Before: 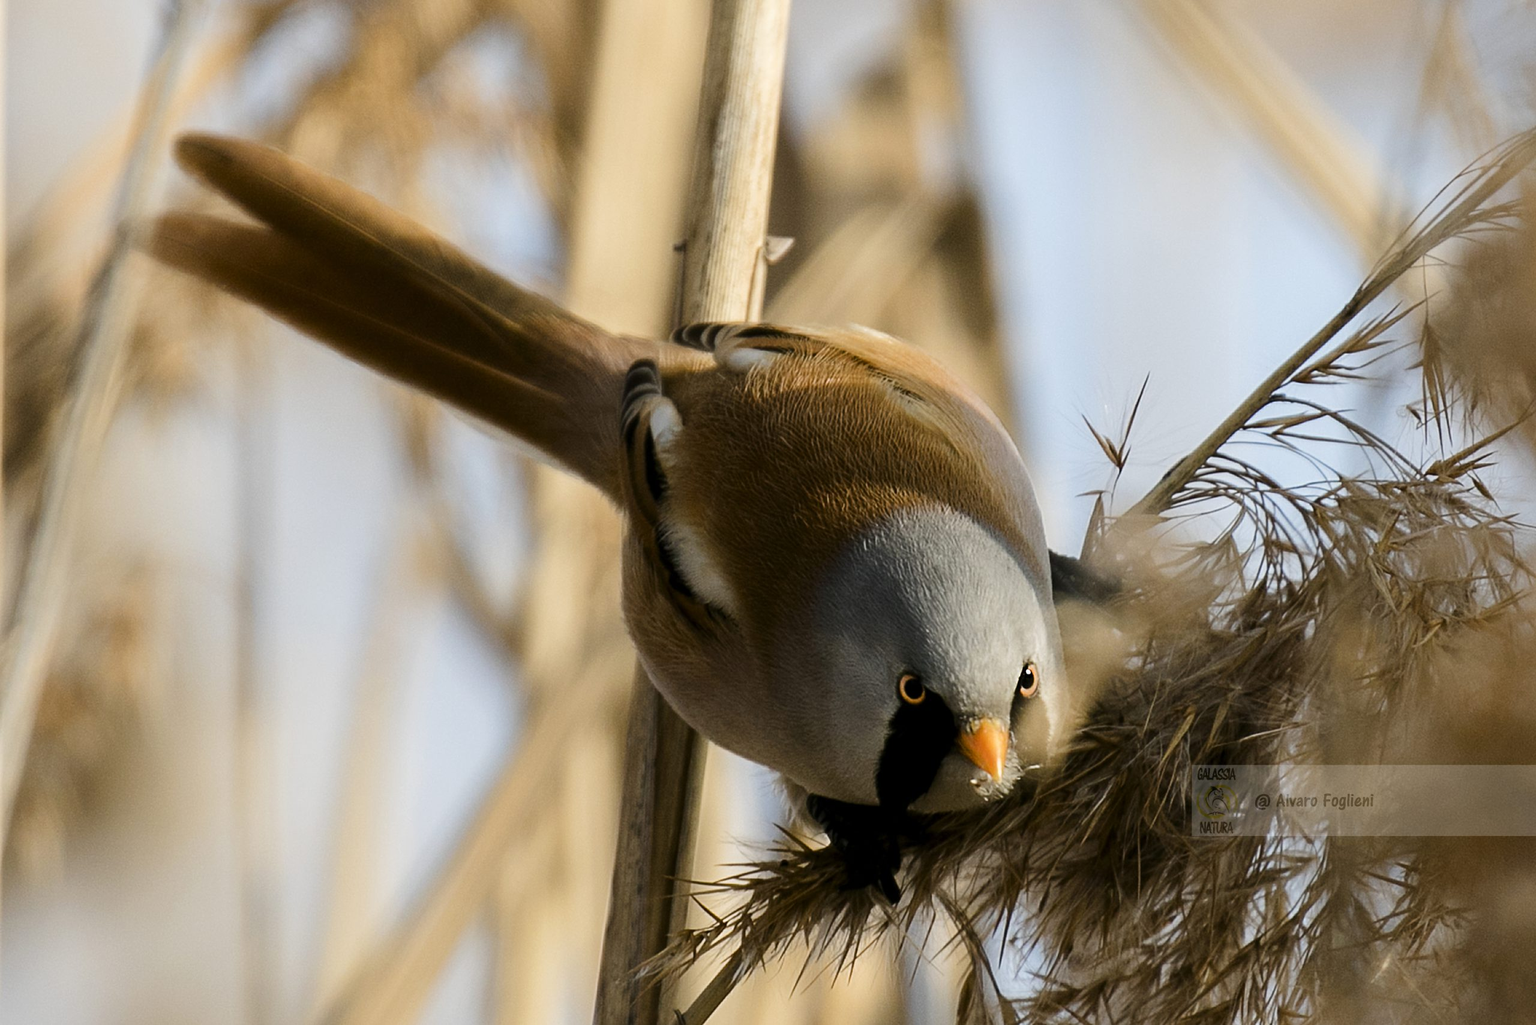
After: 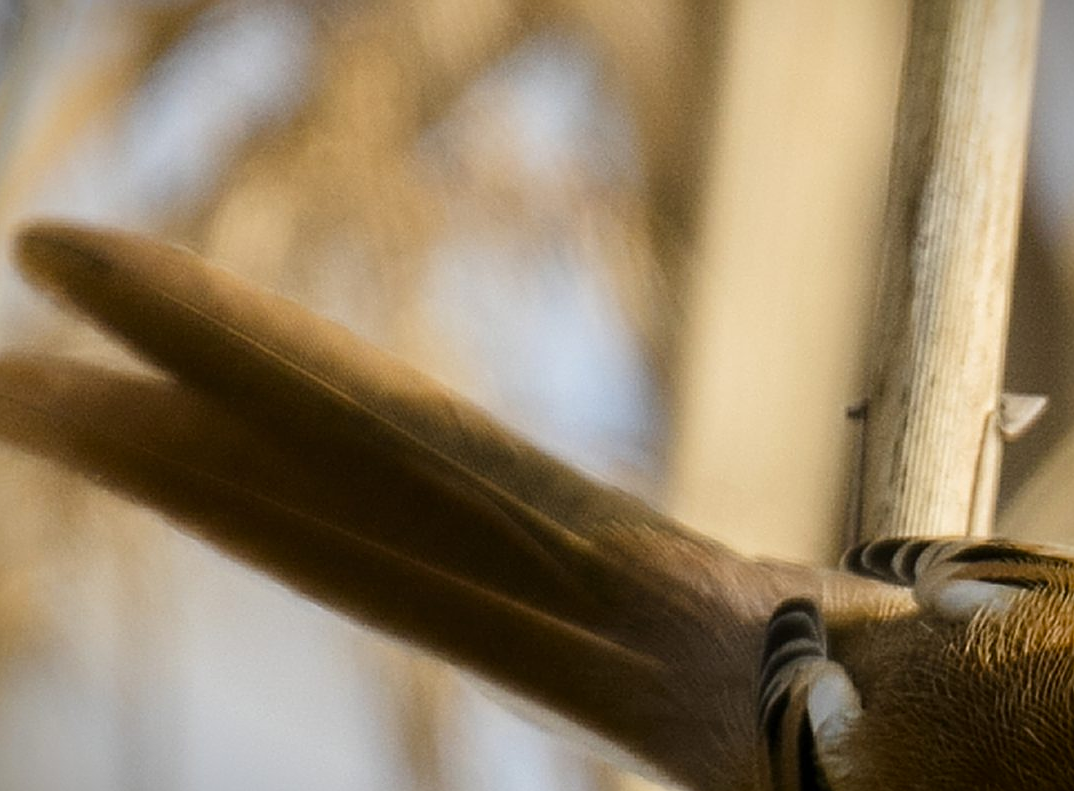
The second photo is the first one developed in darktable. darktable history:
sharpen: on, module defaults
crop and rotate: left 10.817%, top 0.062%, right 47.194%, bottom 53.626%
vignetting: fall-off start 88.53%, fall-off radius 44.2%, saturation 0.376, width/height ratio 1.161
